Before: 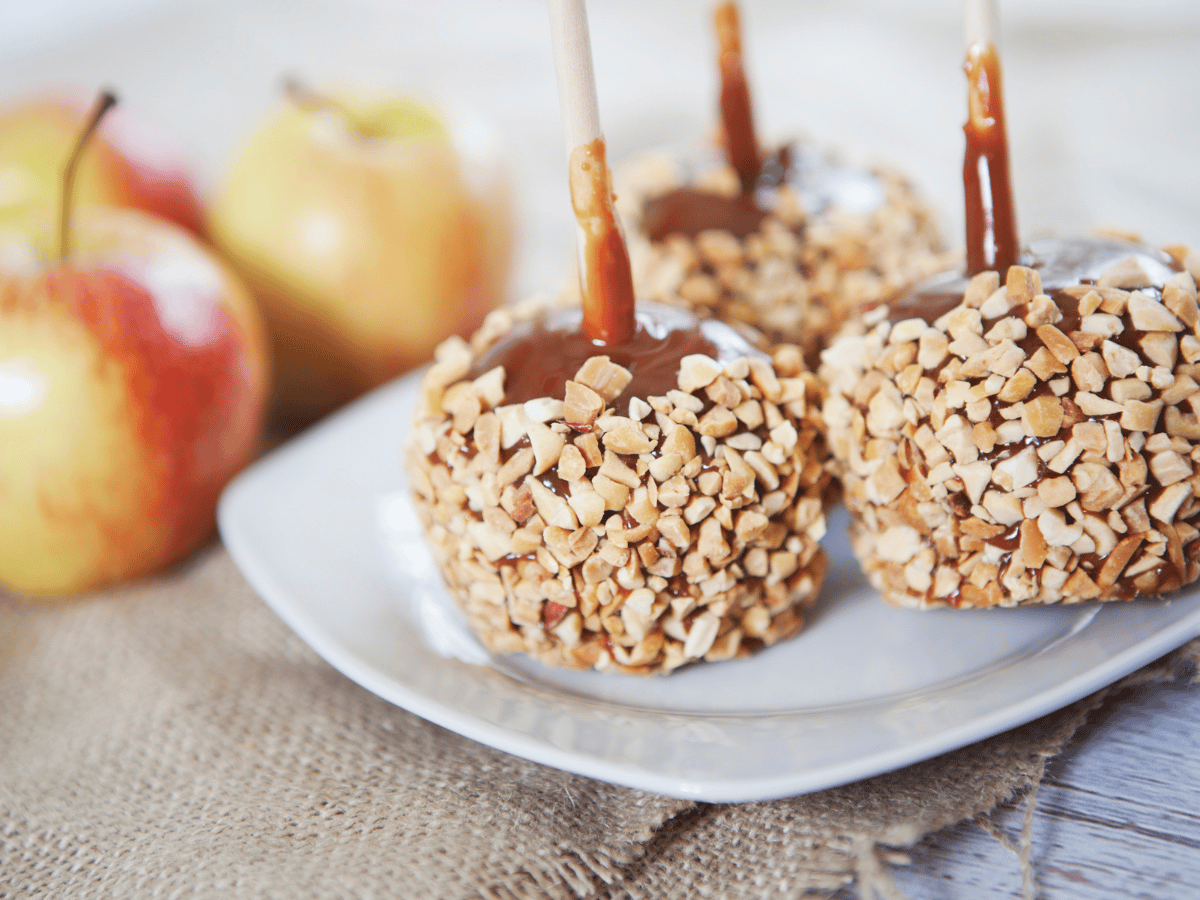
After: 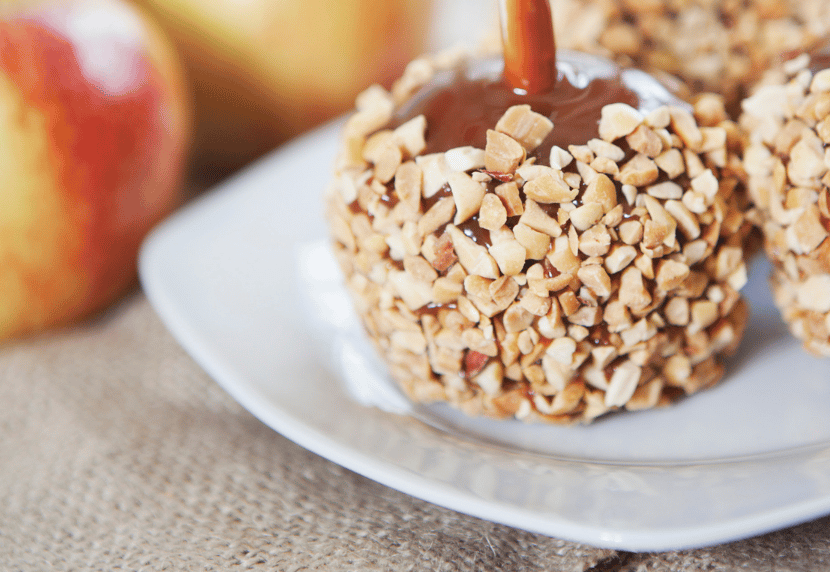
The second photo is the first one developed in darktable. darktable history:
crop: left 6.631%, top 27.915%, right 24.198%, bottom 8.466%
